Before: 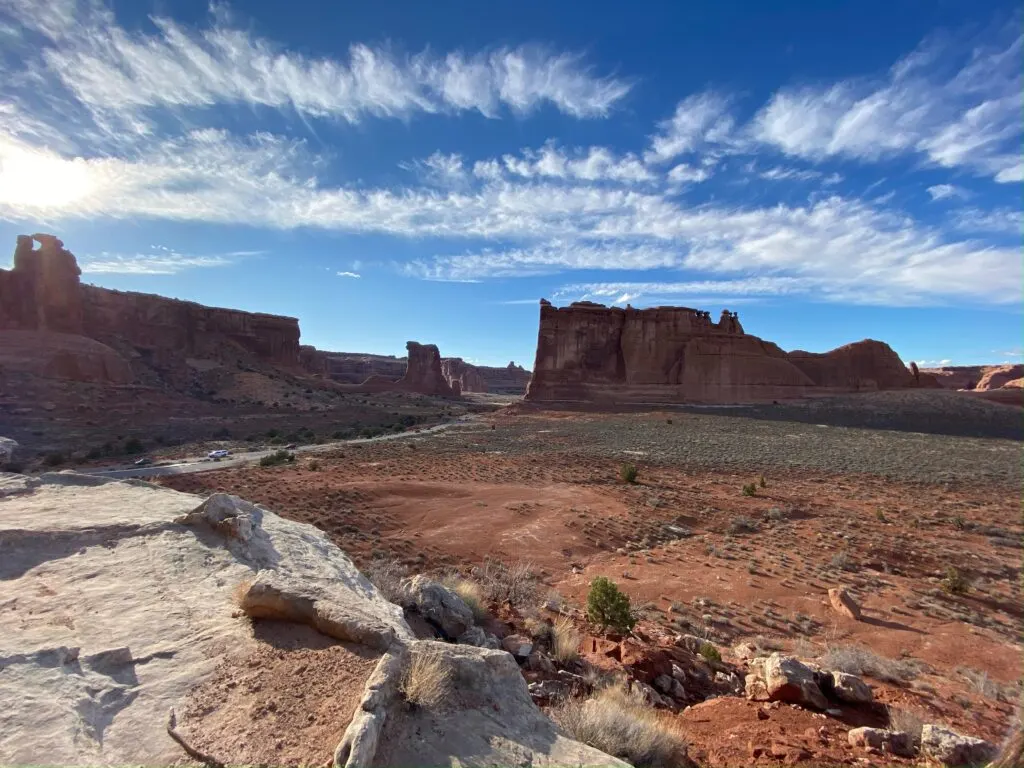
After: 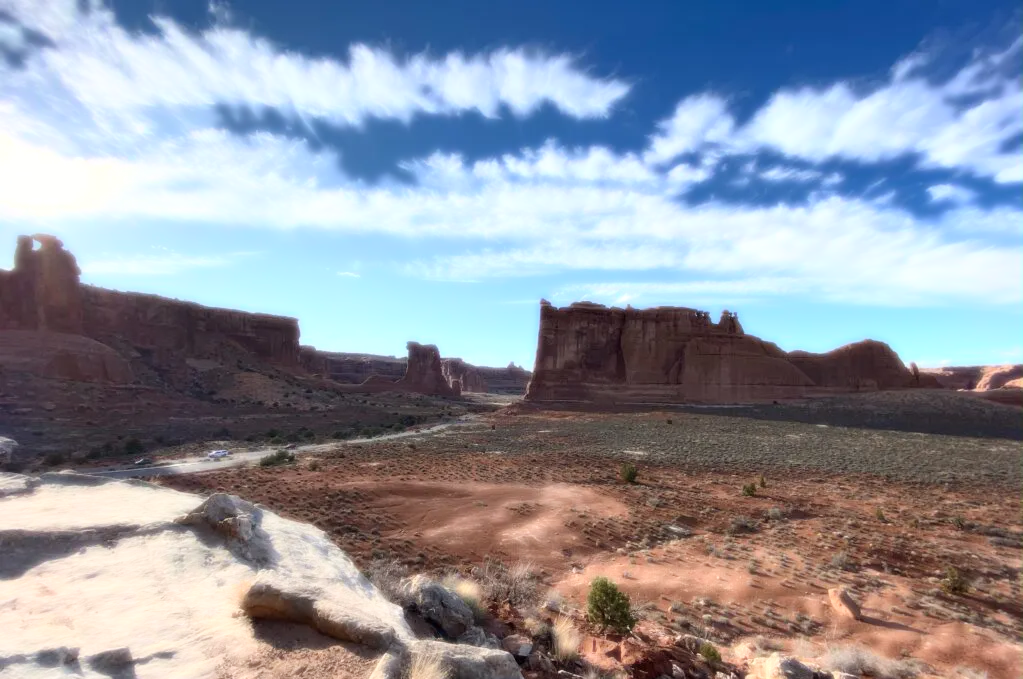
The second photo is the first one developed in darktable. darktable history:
crop and rotate: top 0%, bottom 11.49%
bloom: size 0%, threshold 54.82%, strength 8.31%
